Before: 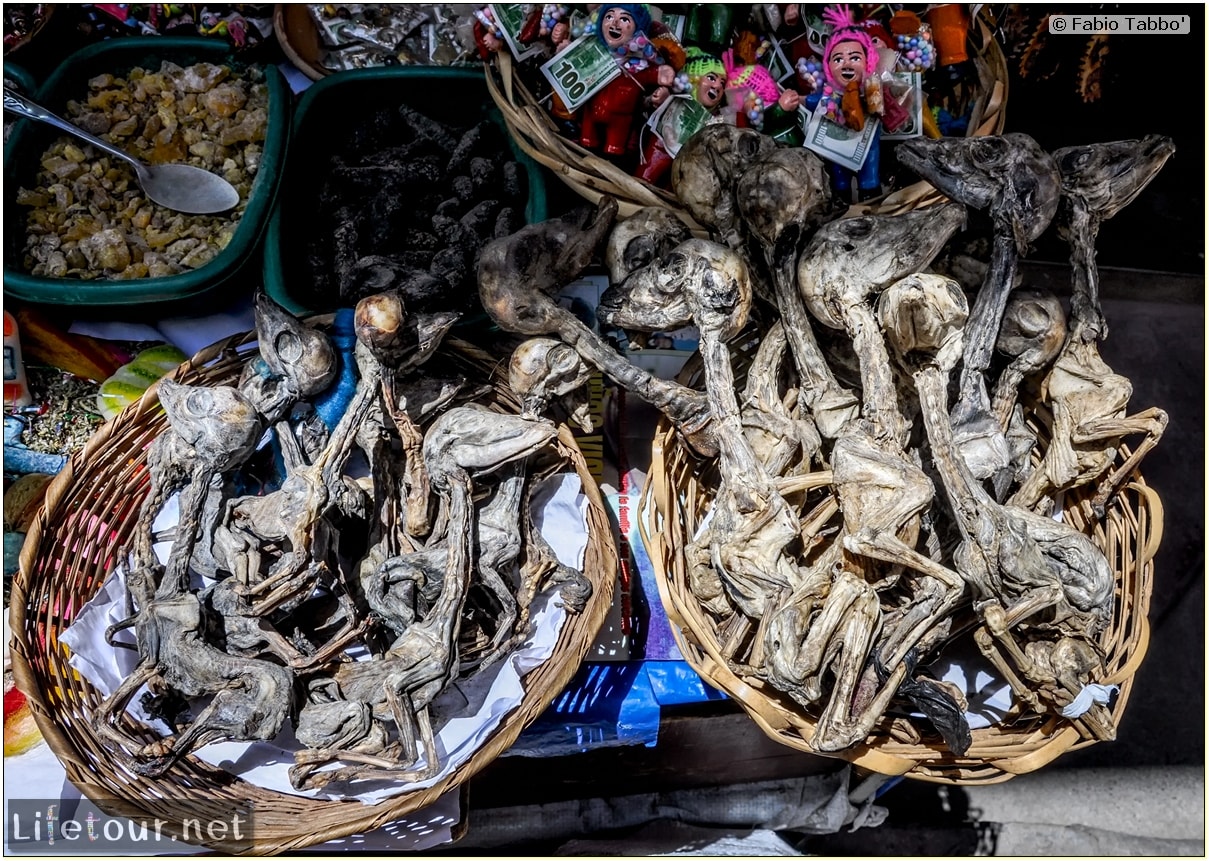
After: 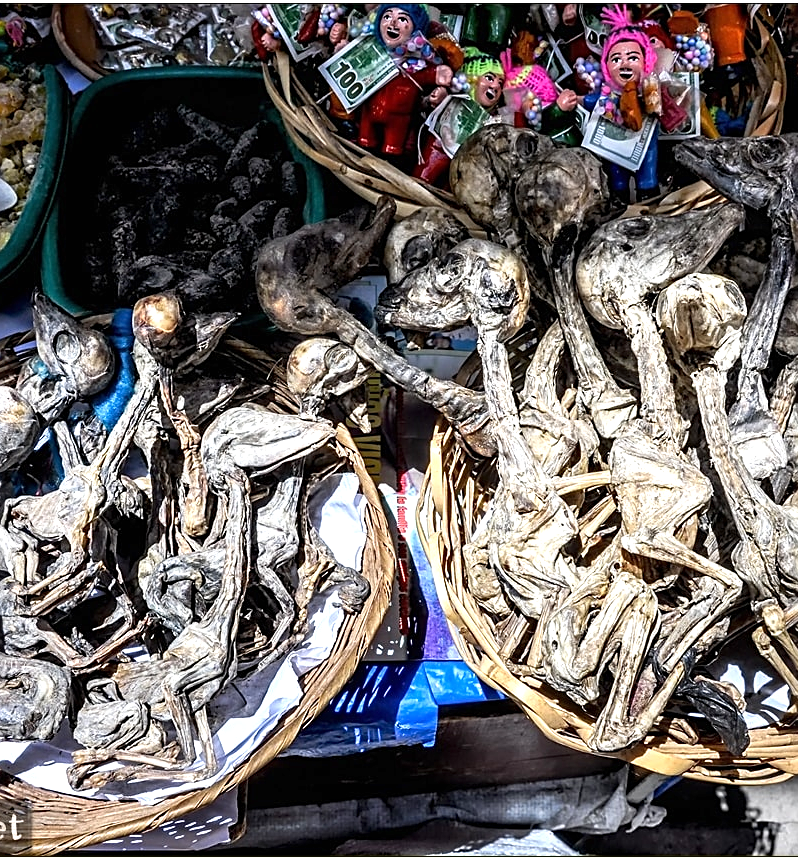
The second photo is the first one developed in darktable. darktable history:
exposure: black level correction 0, exposure 0.7 EV, compensate exposure bias true, compensate highlight preservation false
sharpen: on, module defaults
crop and rotate: left 18.442%, right 15.508%
